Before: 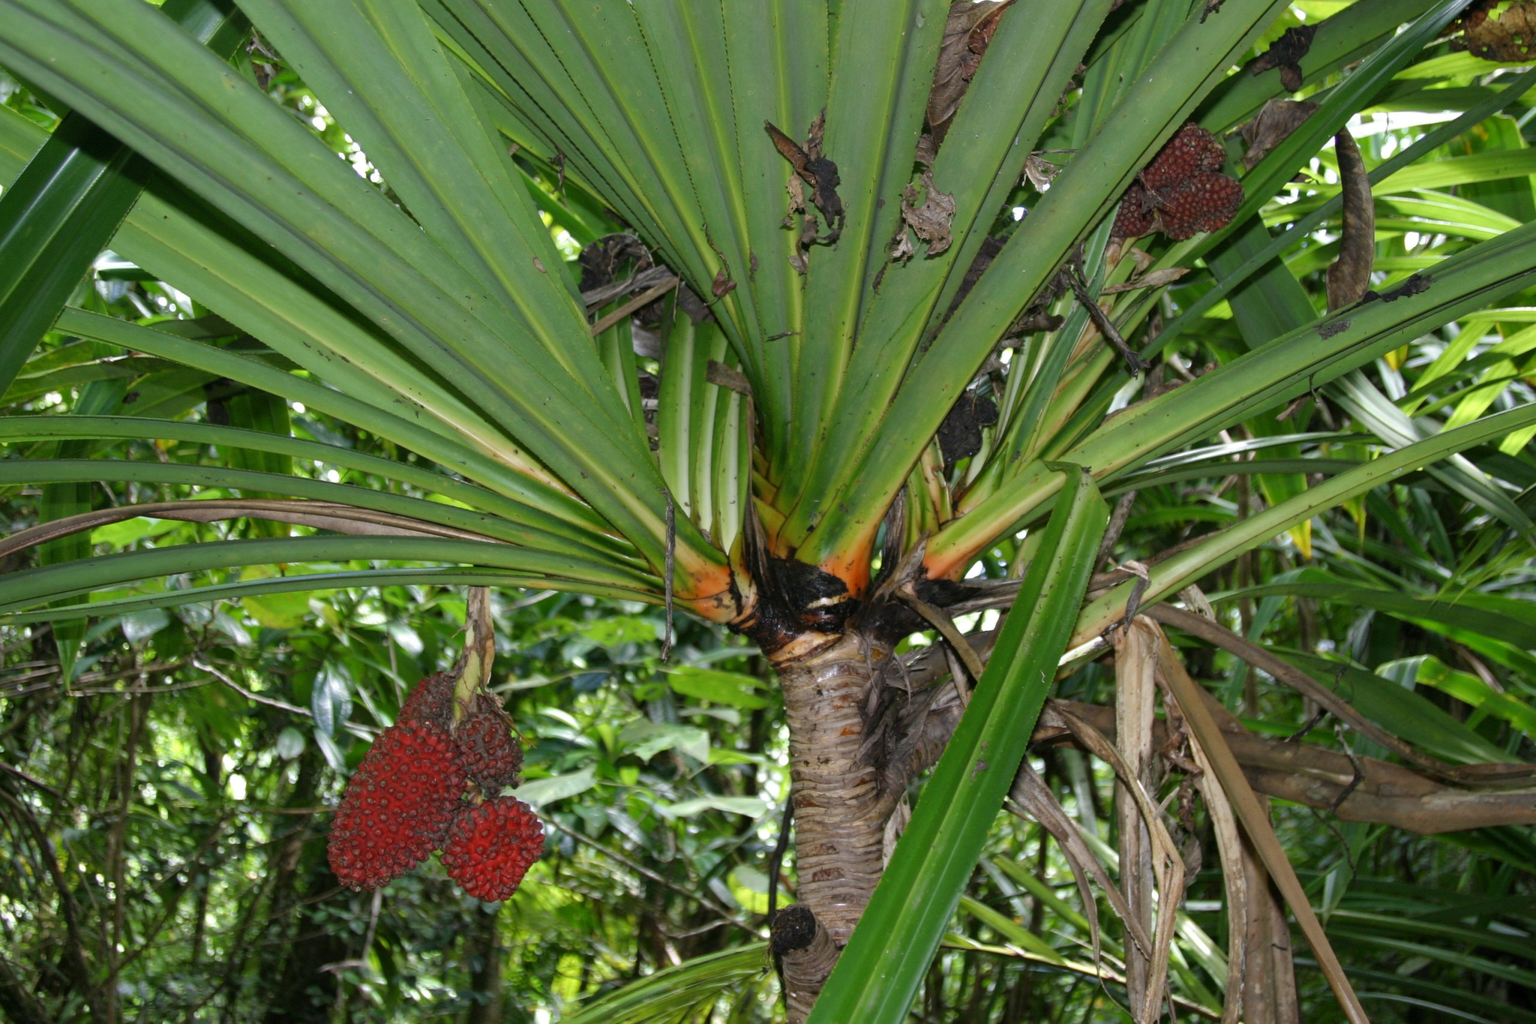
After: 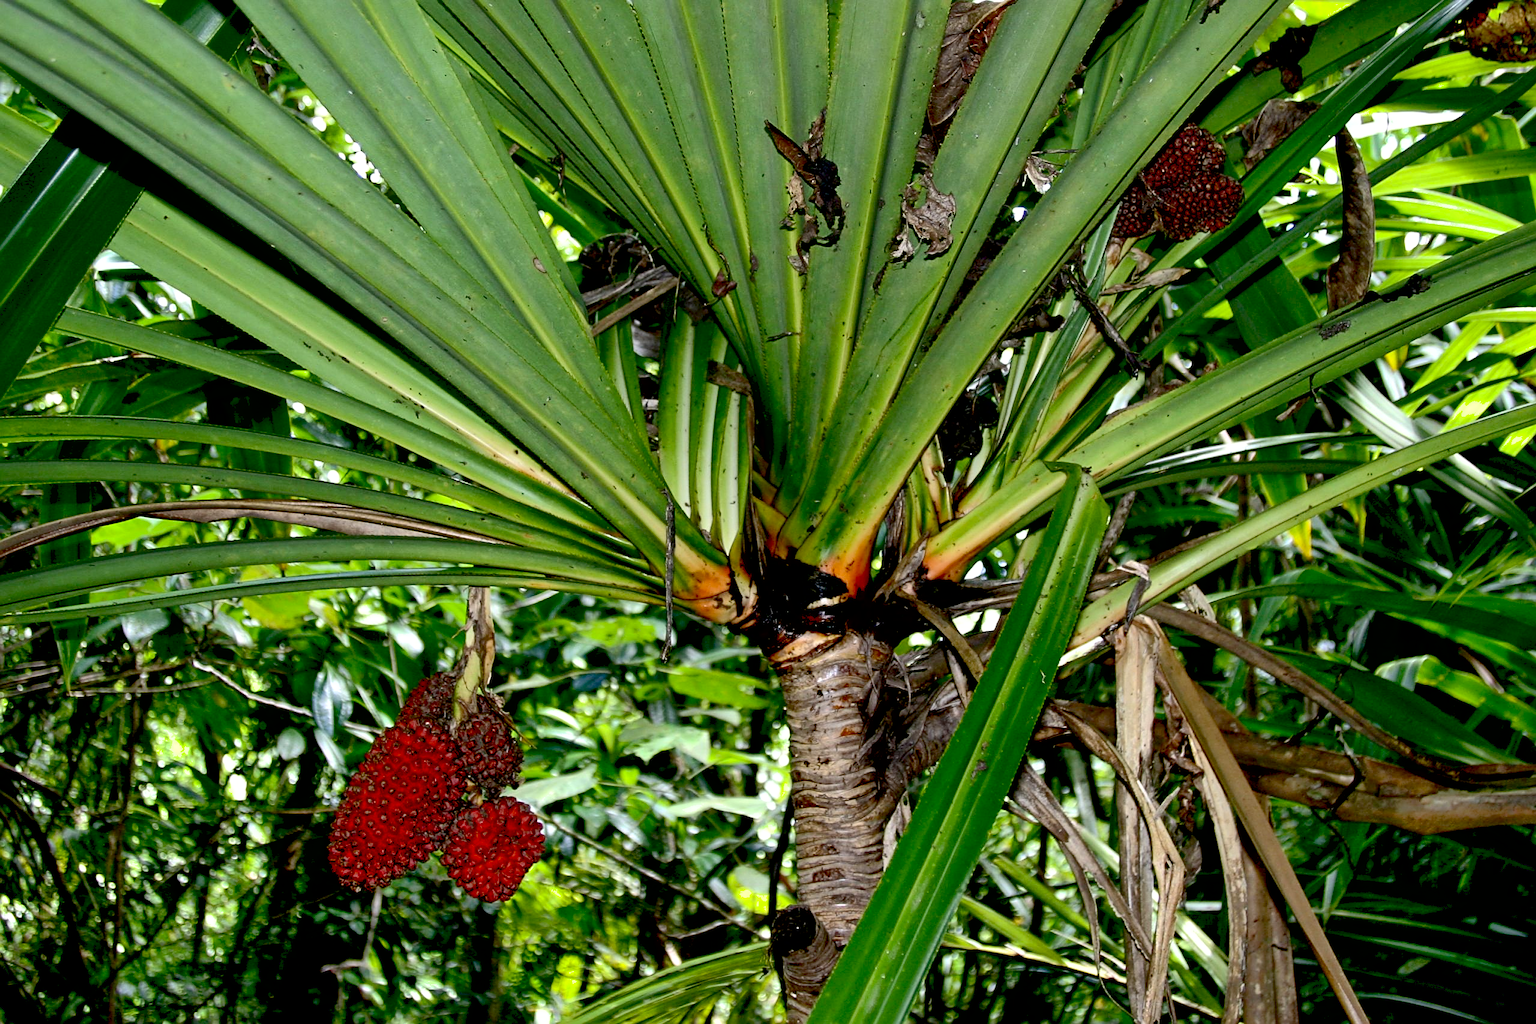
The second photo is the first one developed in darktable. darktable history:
sharpen: on, module defaults
color zones: curves: ch1 [(0, 0.469) (0.01, 0.469) (0.12, 0.446) (0.248, 0.469) (0.5, 0.5) (0.748, 0.5) (0.99, 0.469) (1, 0.469)]
exposure: black level correction 0.031, exposure 0.304 EV, compensate highlight preservation false
shadows and highlights: on, module defaults
contrast brightness saturation: contrast 0.28
